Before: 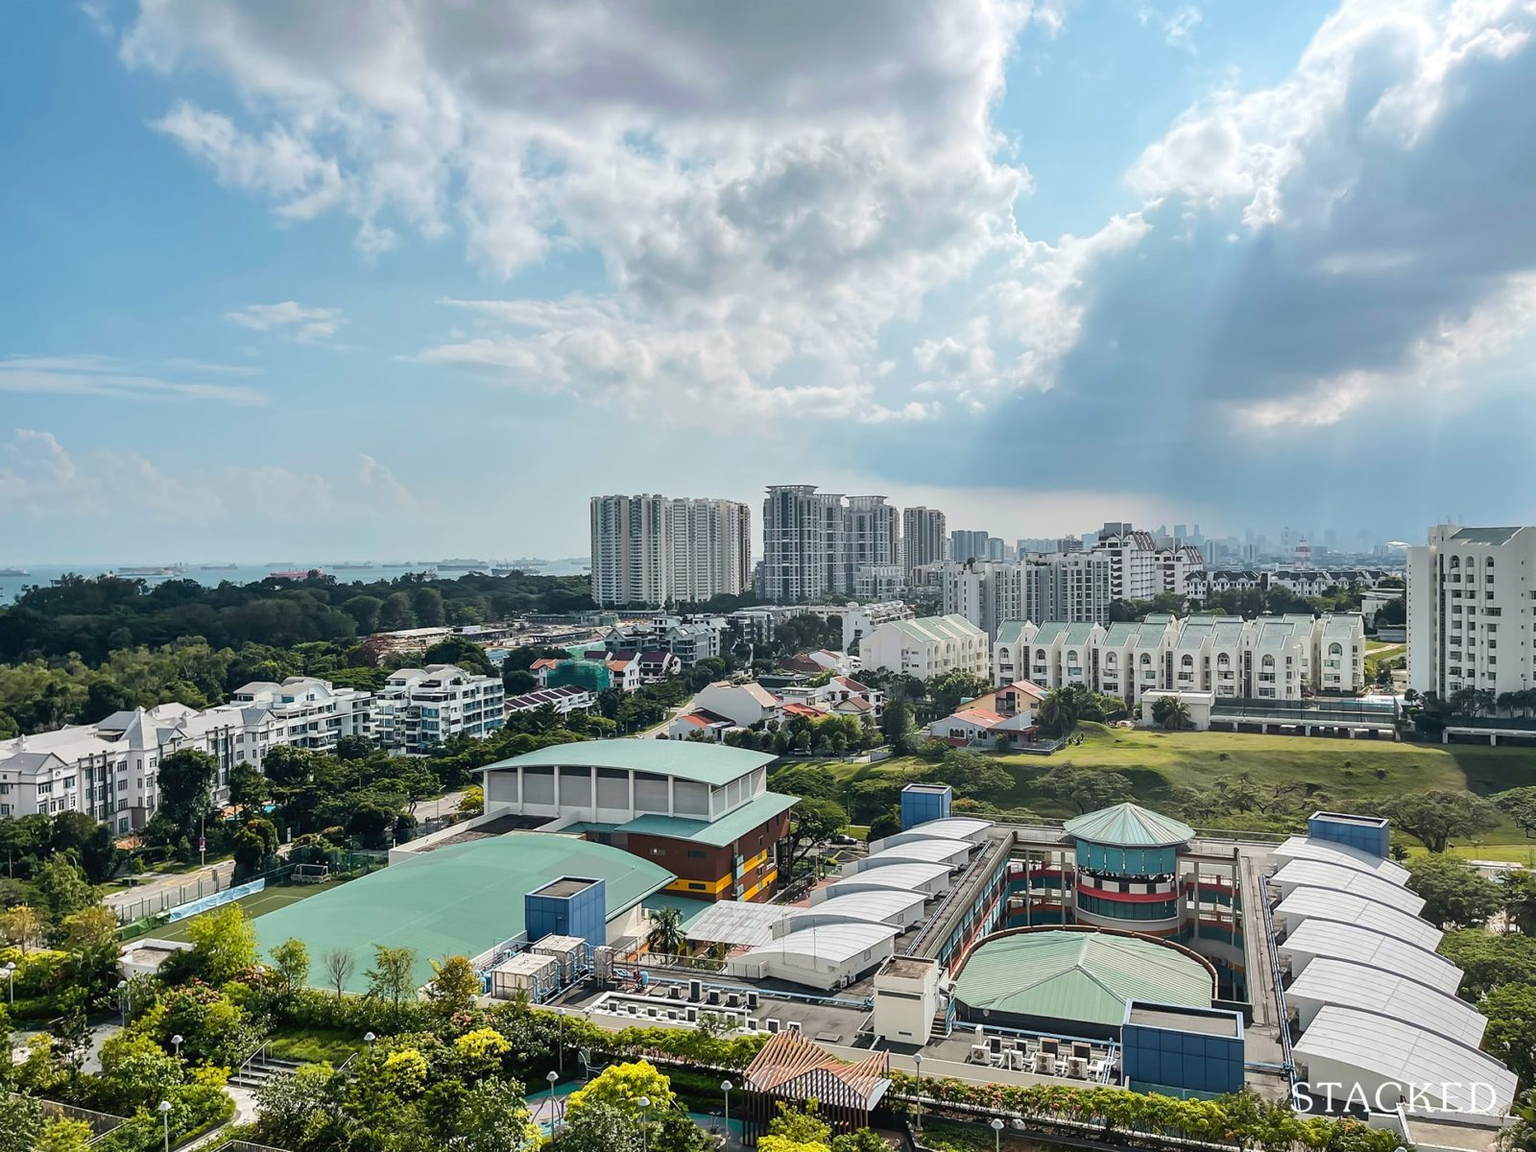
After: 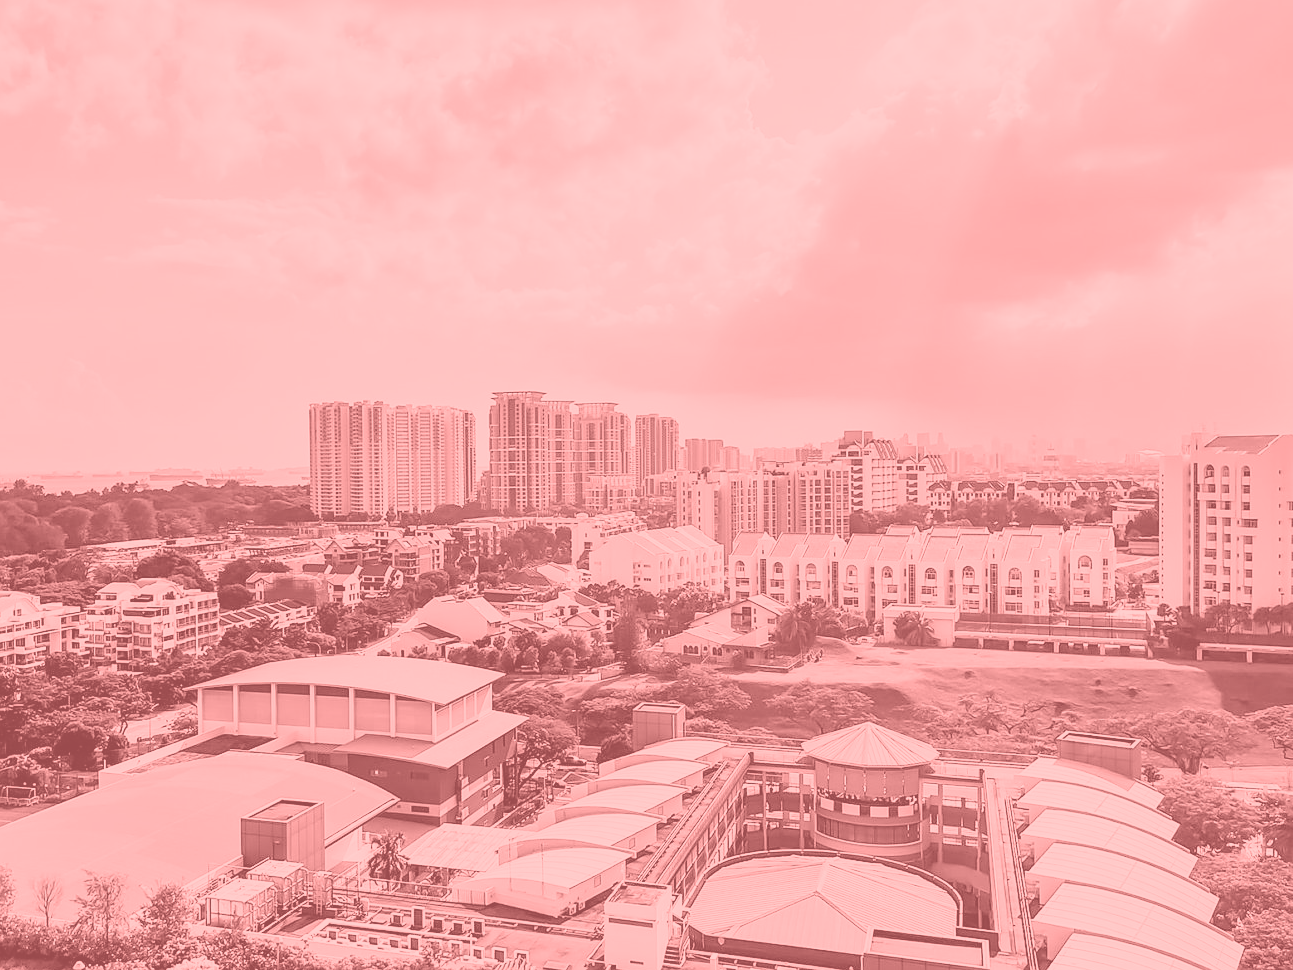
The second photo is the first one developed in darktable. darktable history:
crop: left 19.159%, top 9.58%, bottom 9.58%
filmic rgb: middle gray luminance 9.23%, black relative exposure -10.55 EV, white relative exposure 3.45 EV, threshold 6 EV, target black luminance 0%, hardness 5.98, latitude 59.69%, contrast 1.087, highlights saturation mix 5%, shadows ↔ highlights balance 29.23%, add noise in highlights 0, preserve chrominance no, color science v3 (2019), use custom middle-gray values true, iterations of high-quality reconstruction 0, contrast in highlights soft, enable highlight reconstruction true
exposure: exposure -0.177 EV, compensate highlight preservation false
sharpen: radius 1, threshold 1
white balance: red 0.976, blue 1.04
colorize: saturation 51%, source mix 50.67%, lightness 50.67%
